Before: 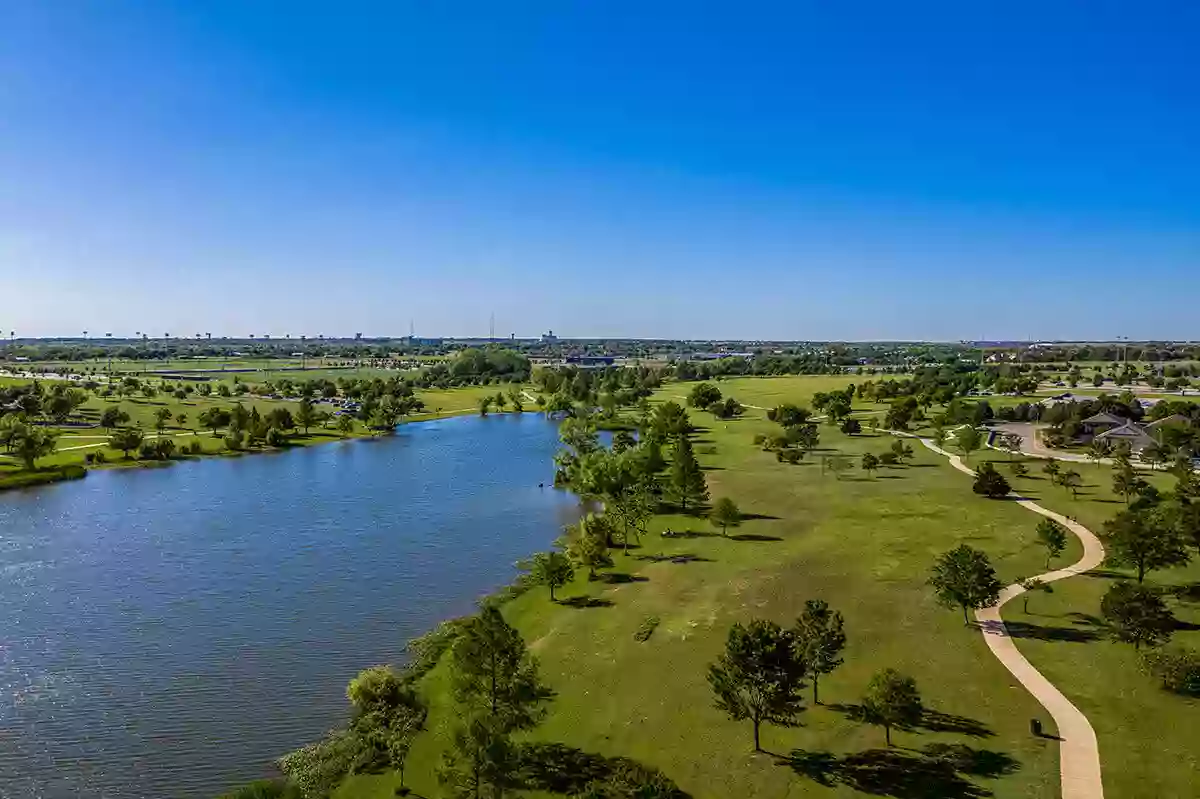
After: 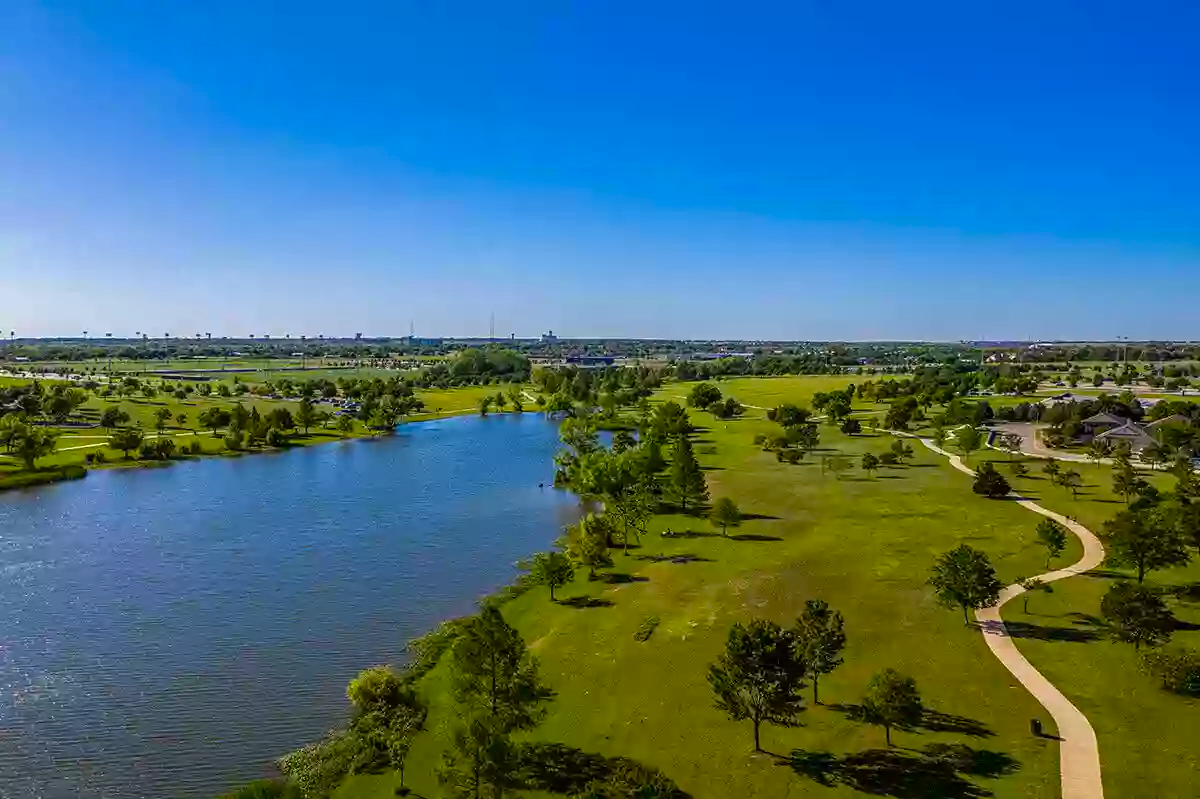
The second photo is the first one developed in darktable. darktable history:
shadows and highlights: shadows 20.91, highlights -35.45, soften with gaussian
base curve: curves: ch0 [(0, 0) (0.303, 0.277) (1, 1)]
color balance: output saturation 120%
